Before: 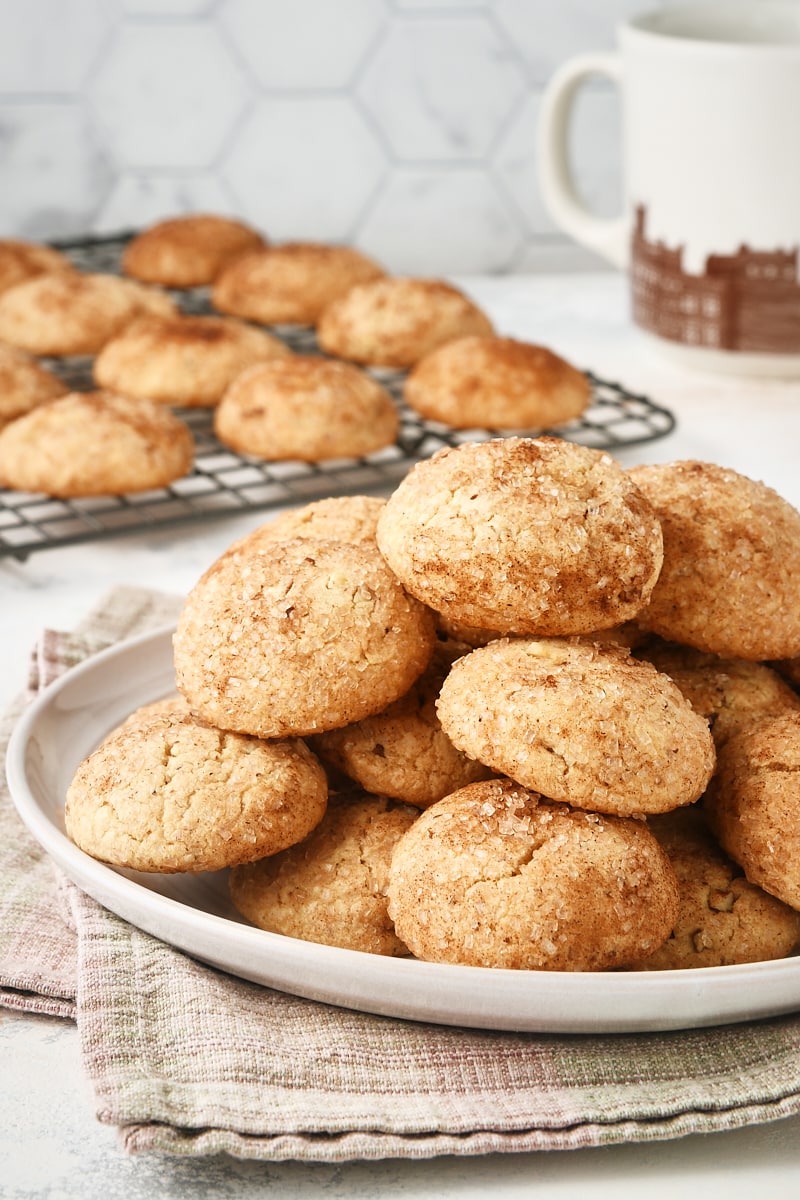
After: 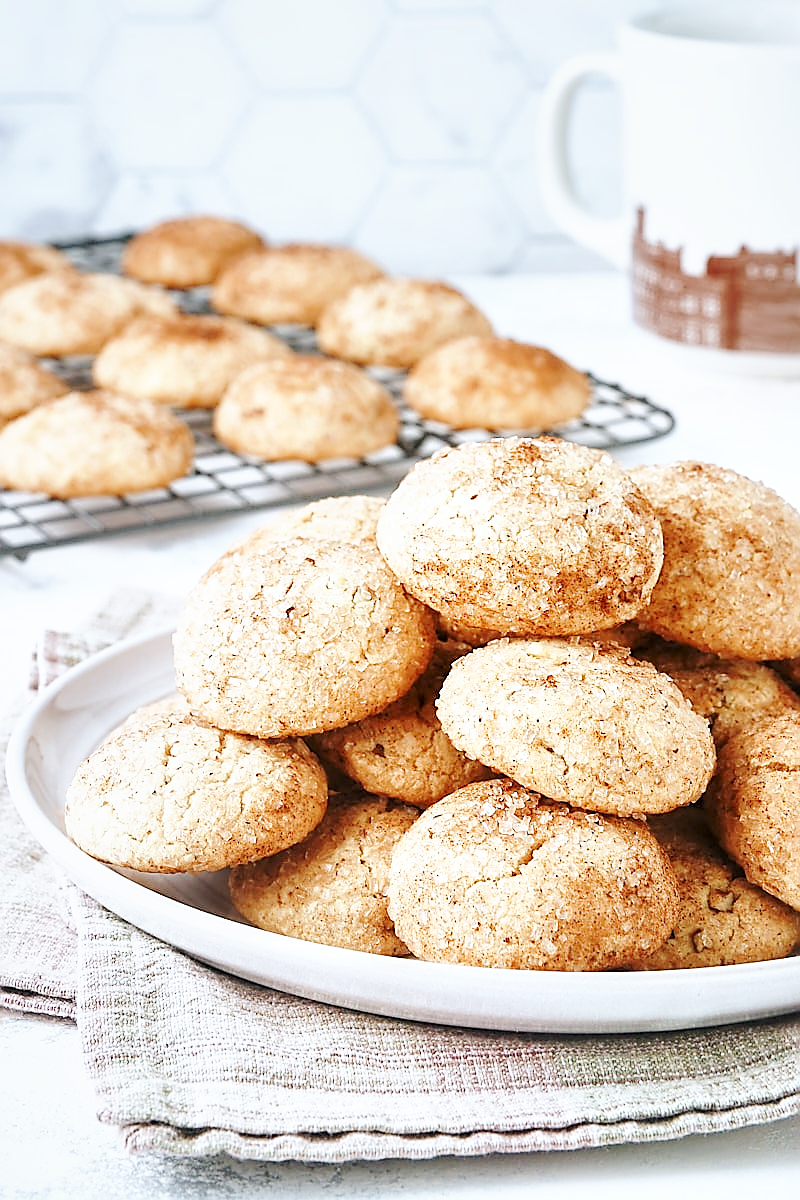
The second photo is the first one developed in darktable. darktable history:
local contrast: highlights 107%, shadows 99%, detail 131%, midtone range 0.2
base curve: curves: ch0 [(0, 0) (0.025, 0.046) (0.112, 0.277) (0.467, 0.74) (0.814, 0.929) (1, 0.942)], preserve colors none
color correction: highlights b* 0.052
color calibration: x 0.382, y 0.392, temperature 4088.39 K
sharpen: radius 1.399, amount 1.254, threshold 0.773
